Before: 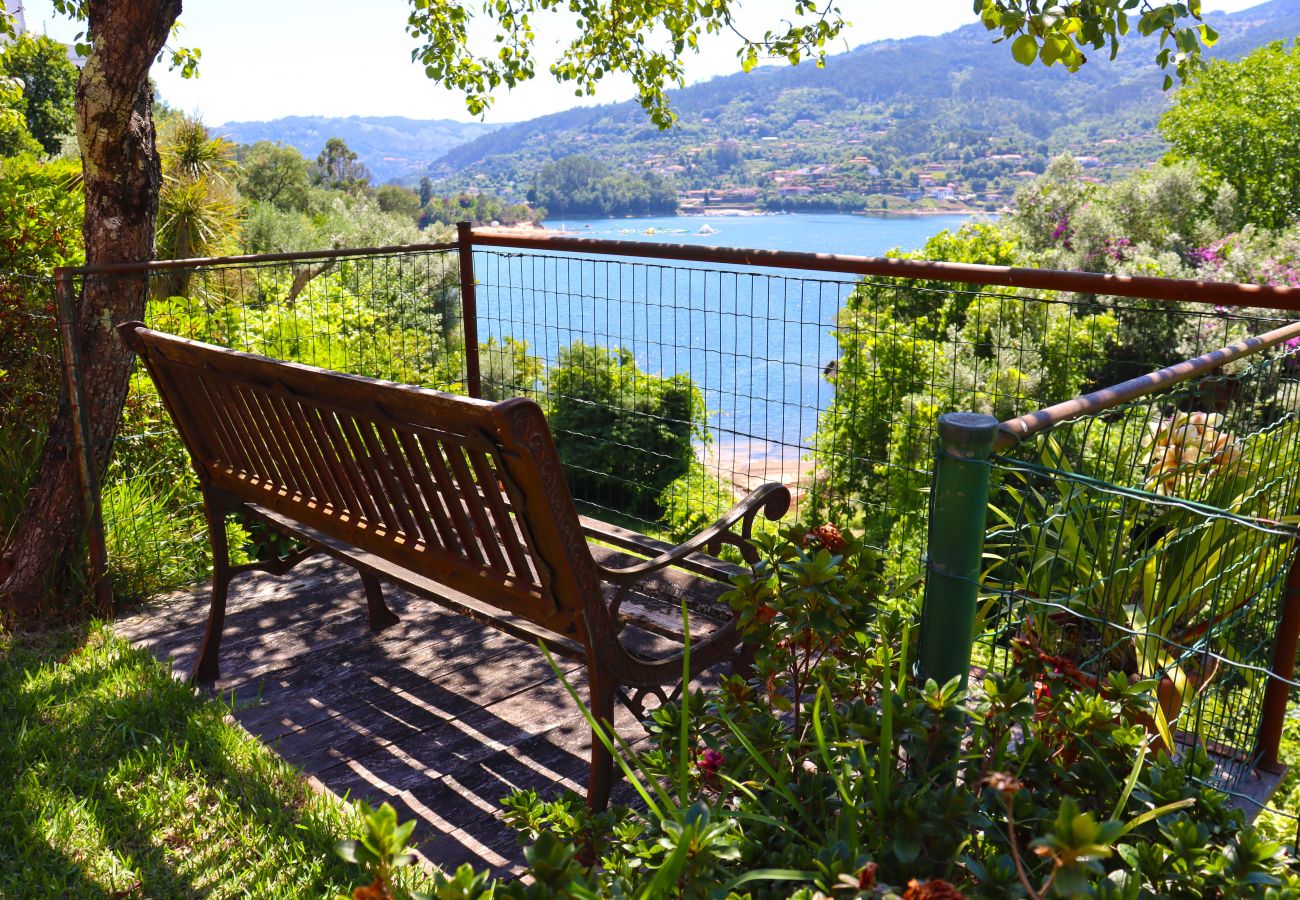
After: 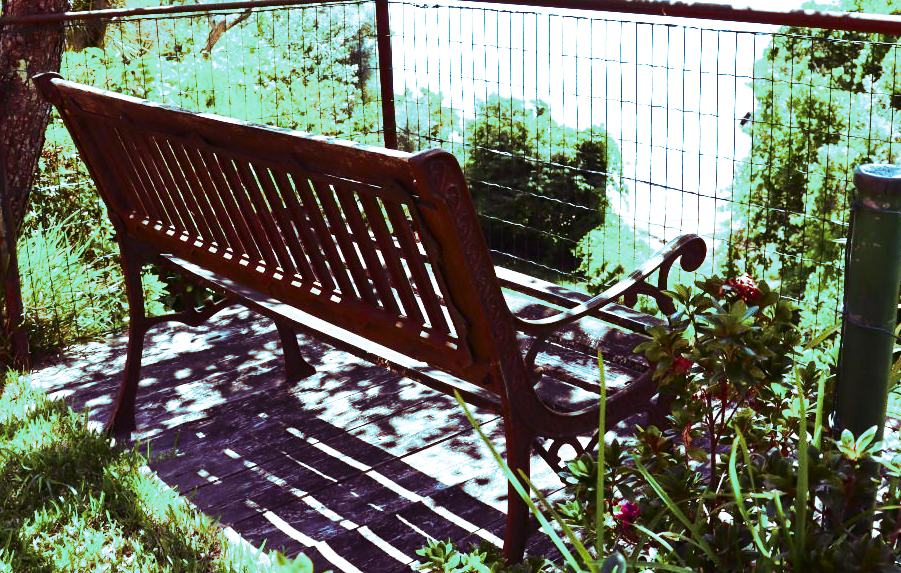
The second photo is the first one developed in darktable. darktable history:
split-toning: shadows › hue 327.6°, highlights › hue 198°, highlights › saturation 0.55, balance -21.25, compress 0%
color balance: contrast -0.5%
exposure: black level correction 0, exposure 0.877 EV, compensate exposure bias true, compensate highlight preservation false
crop: left 6.488%, top 27.668%, right 24.183%, bottom 8.656%
contrast brightness saturation: contrast 0.4, brightness 0.1, saturation 0.21
